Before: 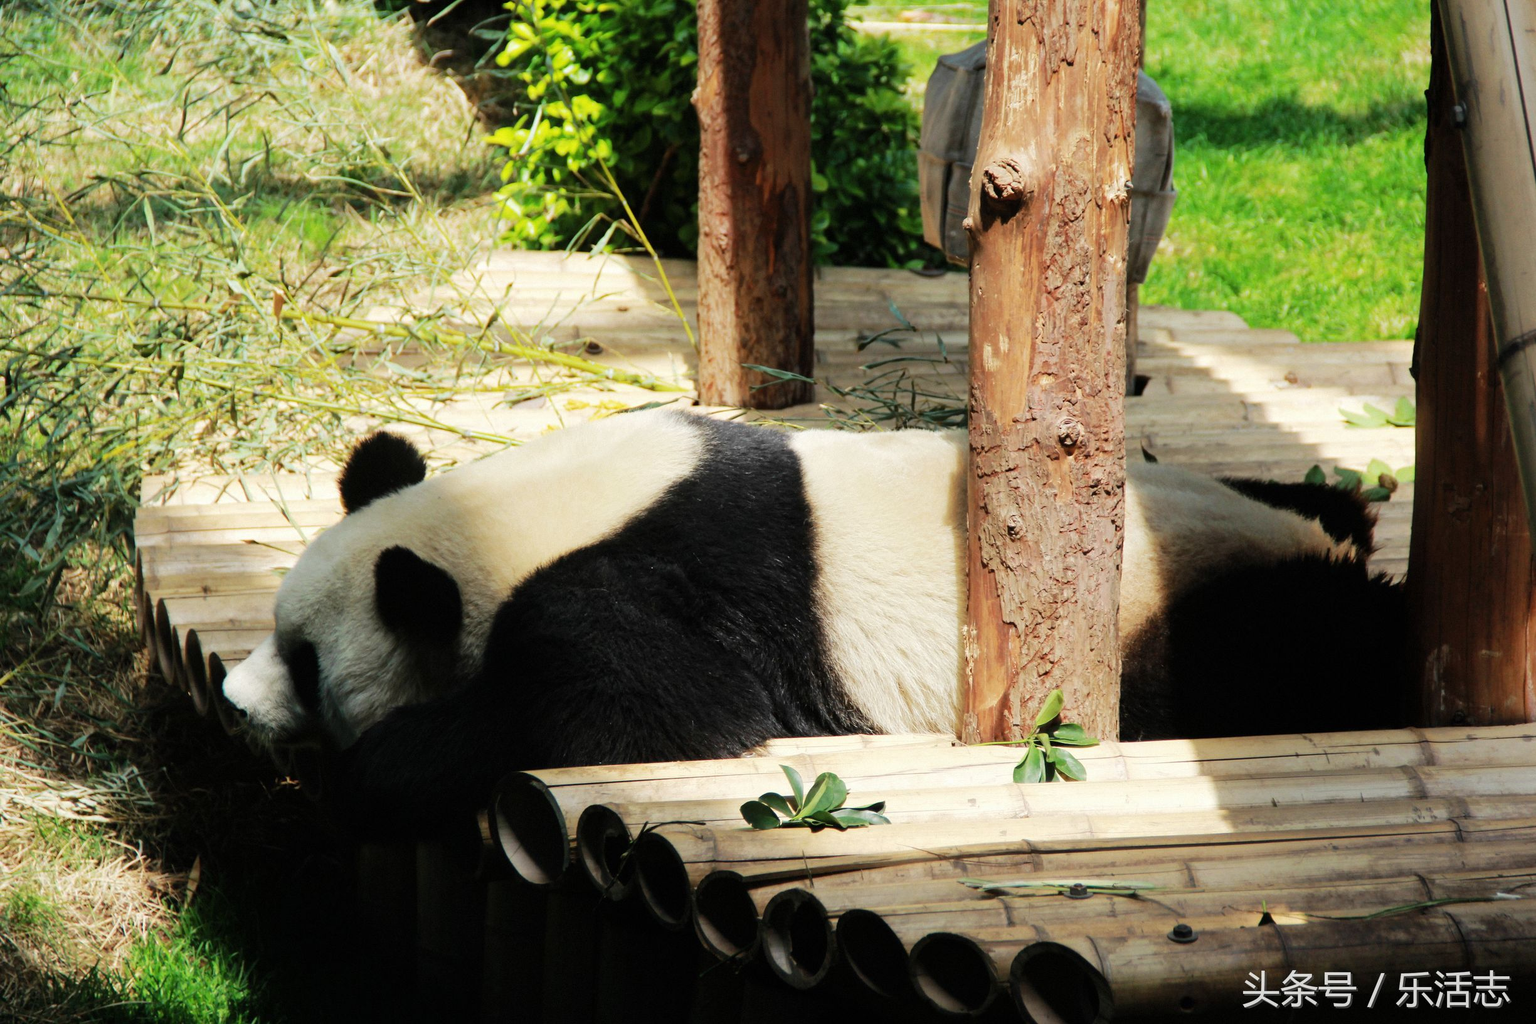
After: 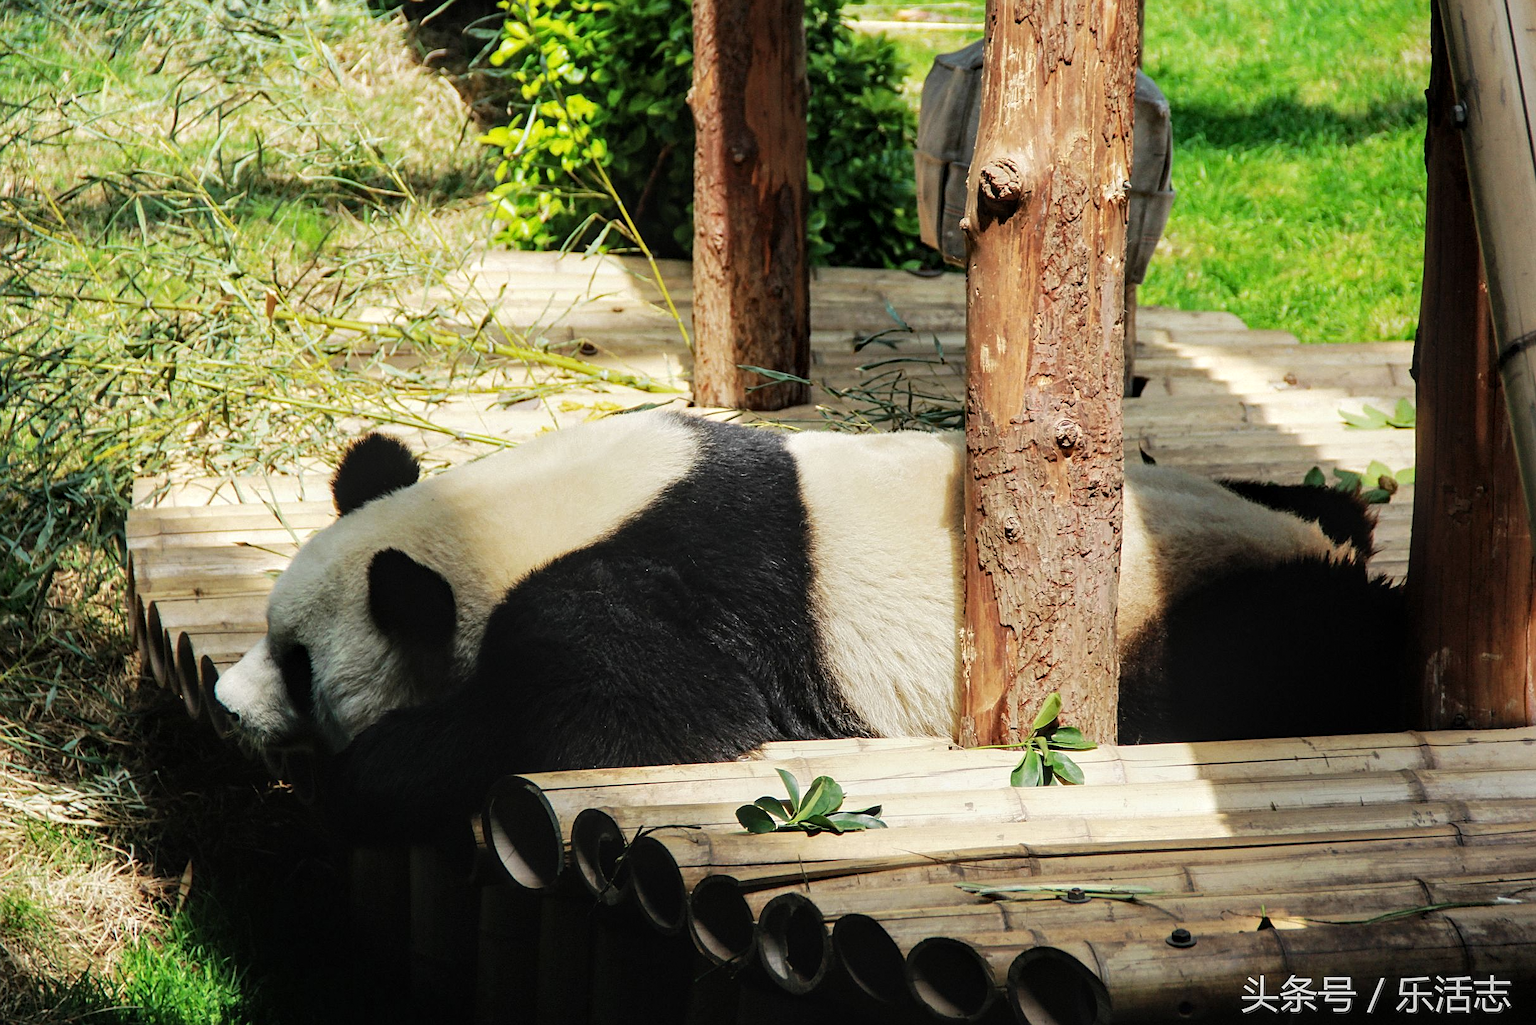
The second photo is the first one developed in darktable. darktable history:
crop and rotate: left 0.614%, top 0.179%, bottom 0.309%
grain: coarseness 0.81 ISO, strength 1.34%, mid-tones bias 0%
sharpen: on, module defaults
tone equalizer: on, module defaults
local contrast: on, module defaults
